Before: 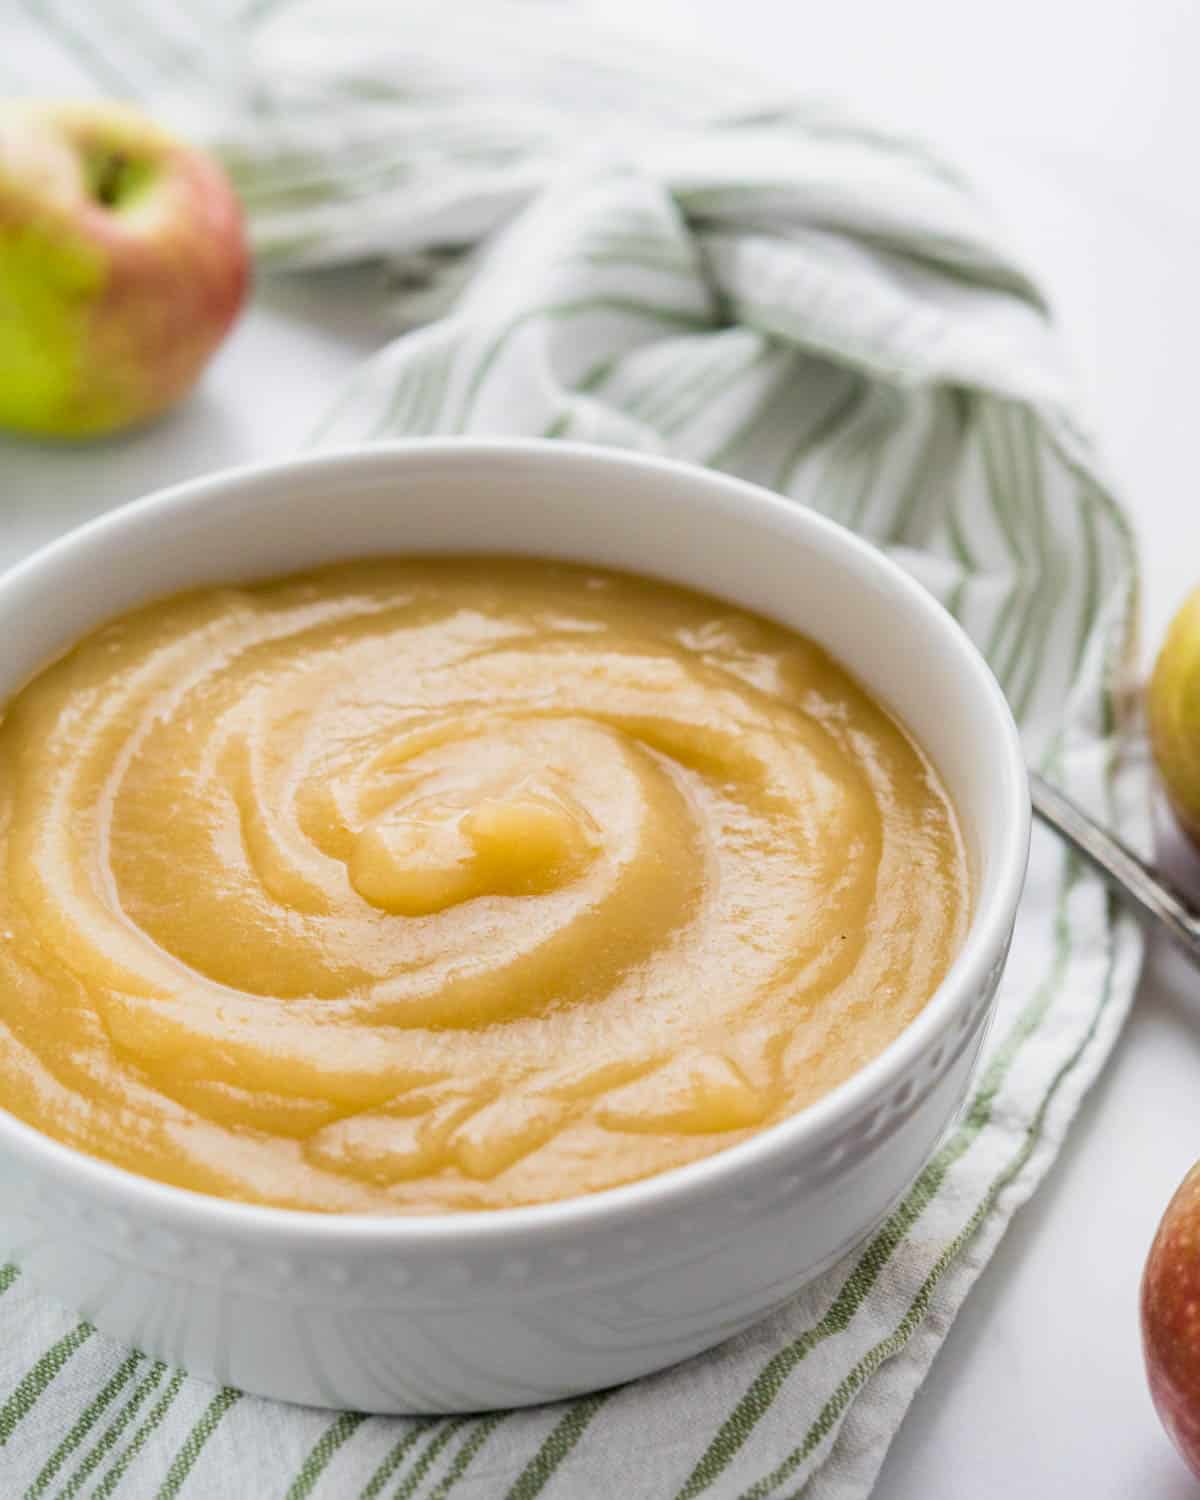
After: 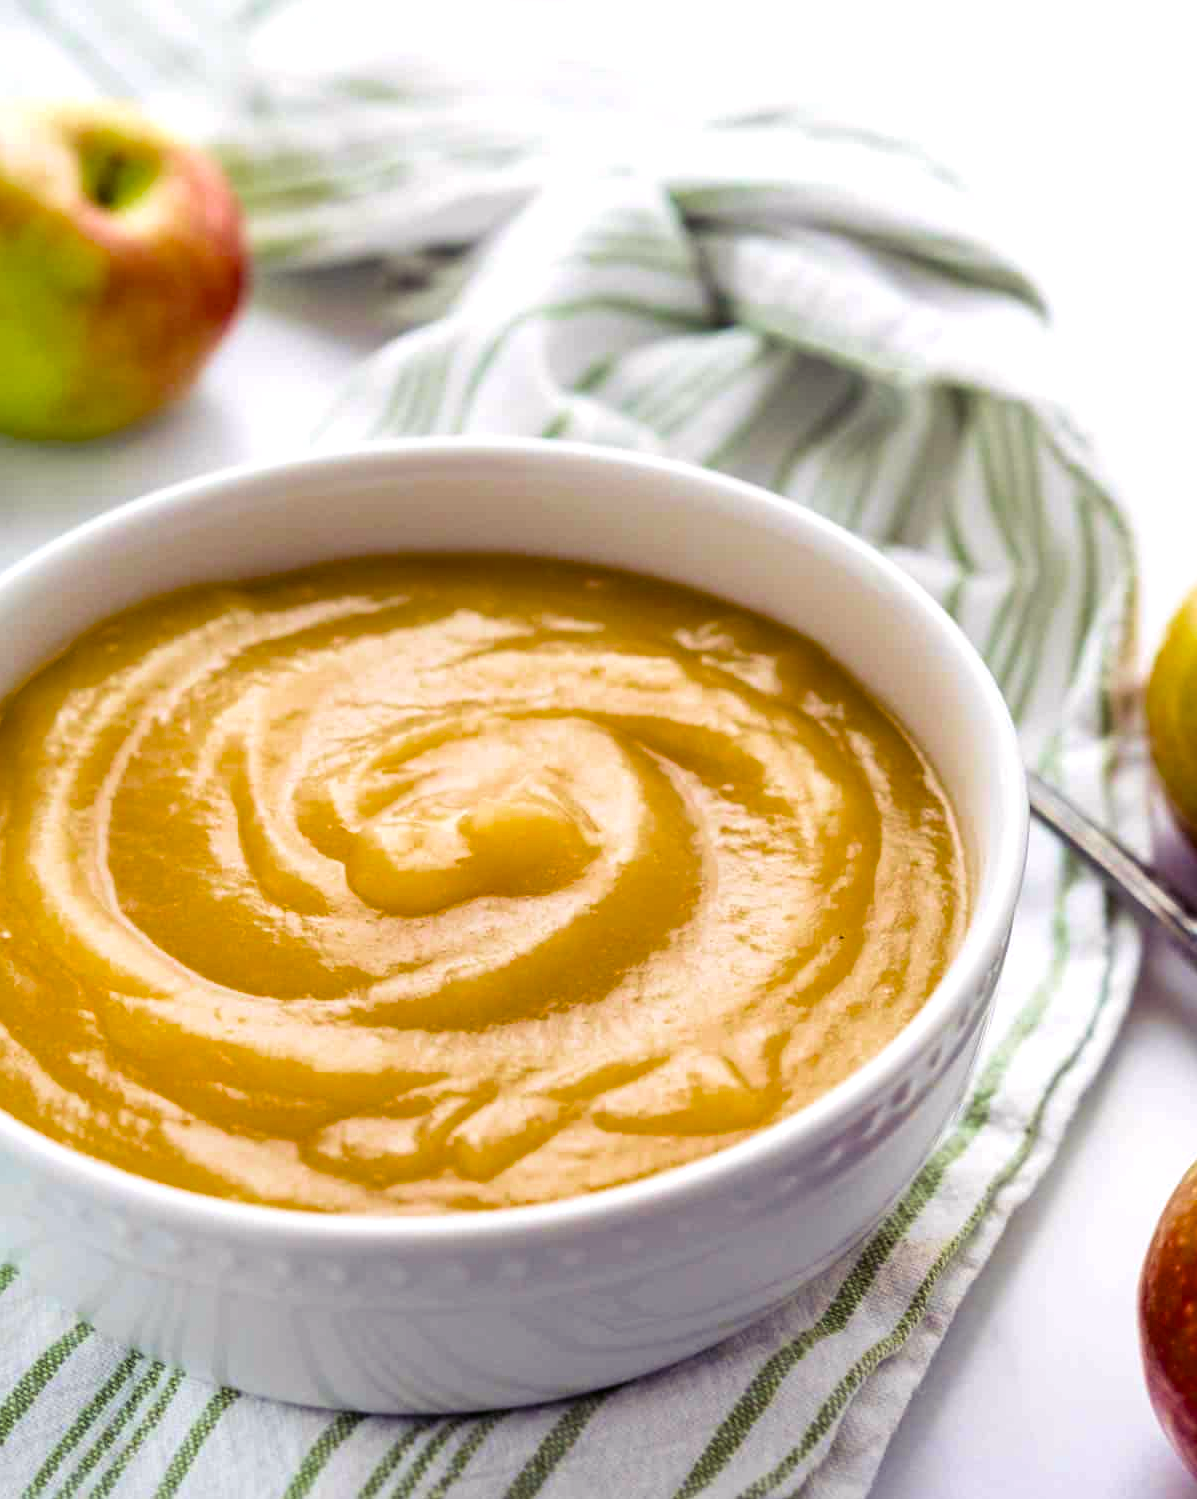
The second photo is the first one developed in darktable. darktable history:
crop: left 0.192%
color balance rgb: shadows lift › luminance -21.565%, shadows lift › chroma 9.067%, shadows lift › hue 284.71°, highlights gain › chroma 0.208%, highlights gain › hue 330.48°, perceptual saturation grading › global saturation 25.468%, global vibrance 9.383%, contrast 15.563%, saturation formula JzAzBz (2021)
velvia: on, module defaults
